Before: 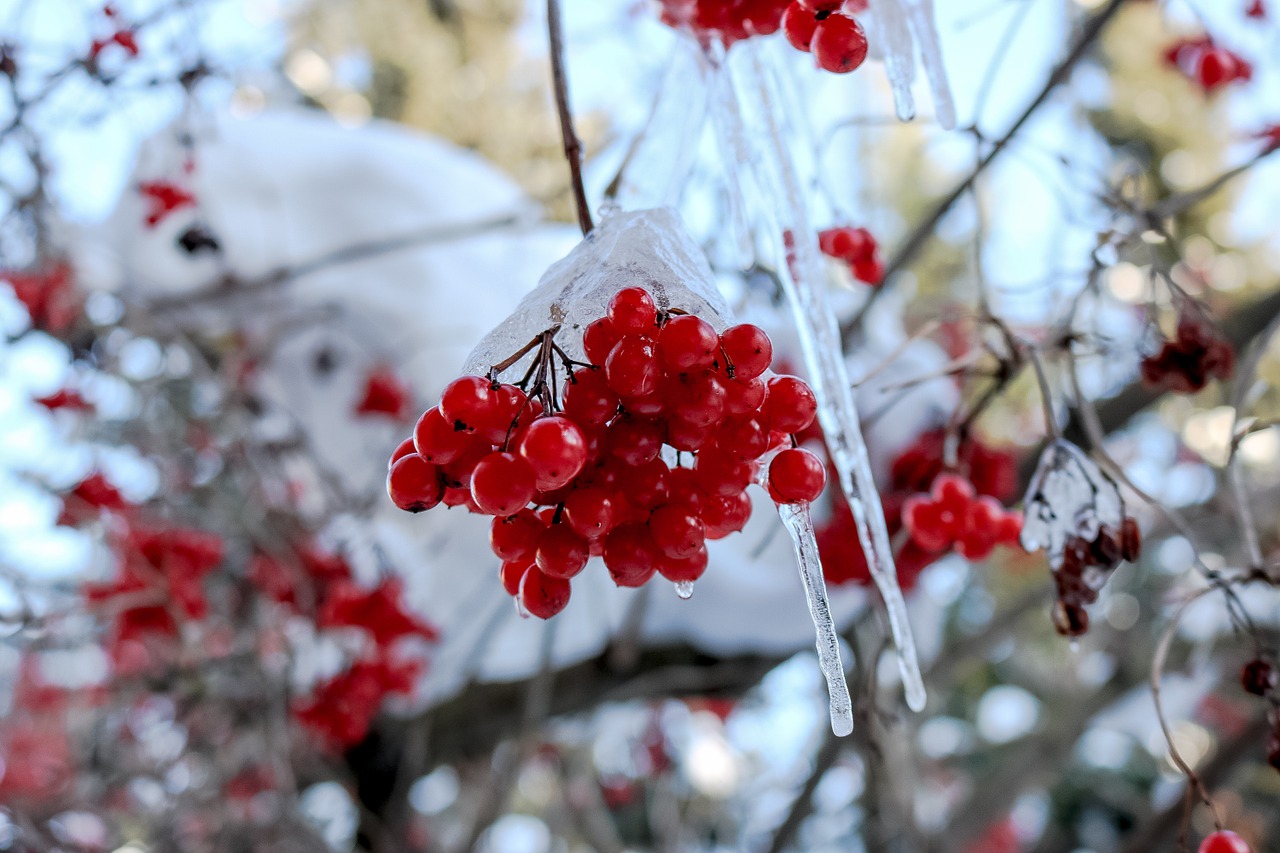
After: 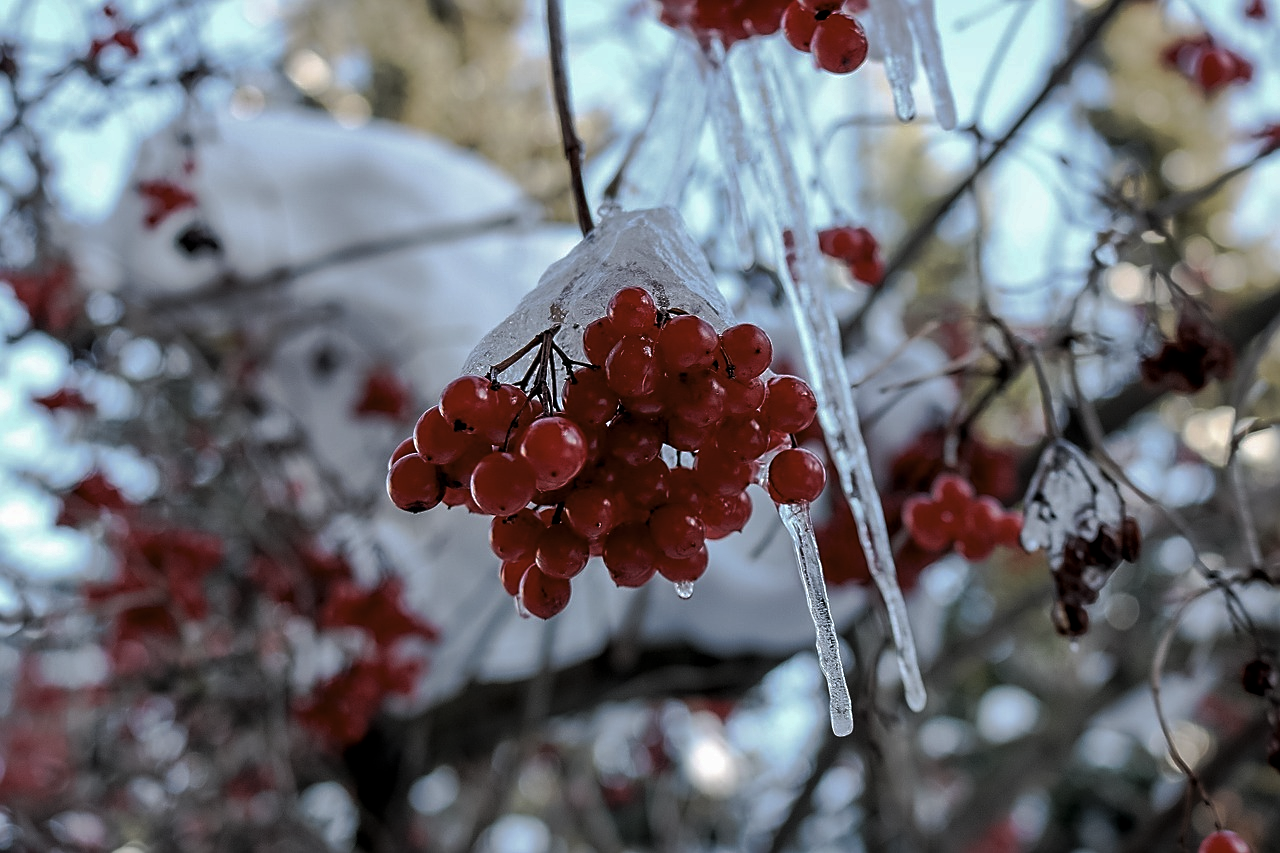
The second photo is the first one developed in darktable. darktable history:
sharpen: on, module defaults
levels: levels [0, 0.618, 1]
shadows and highlights: on, module defaults
